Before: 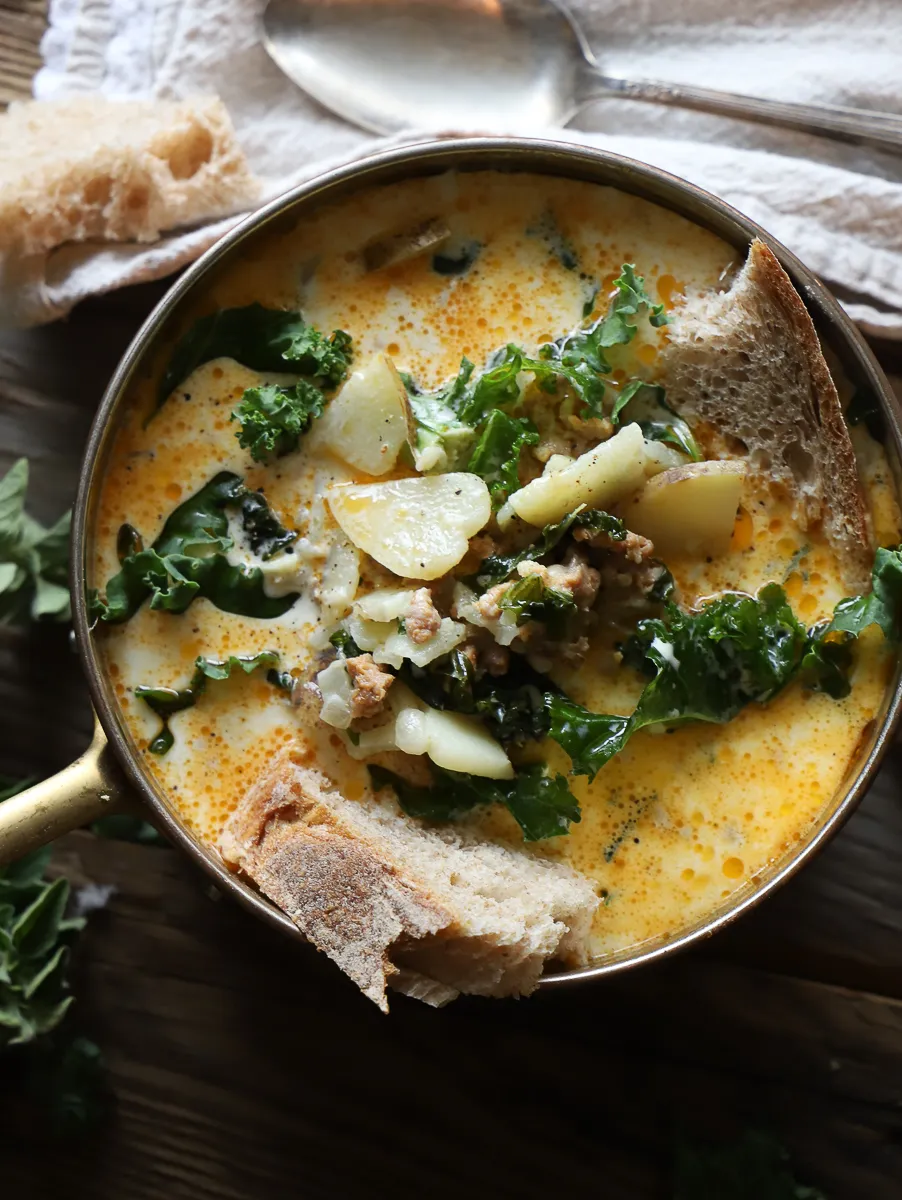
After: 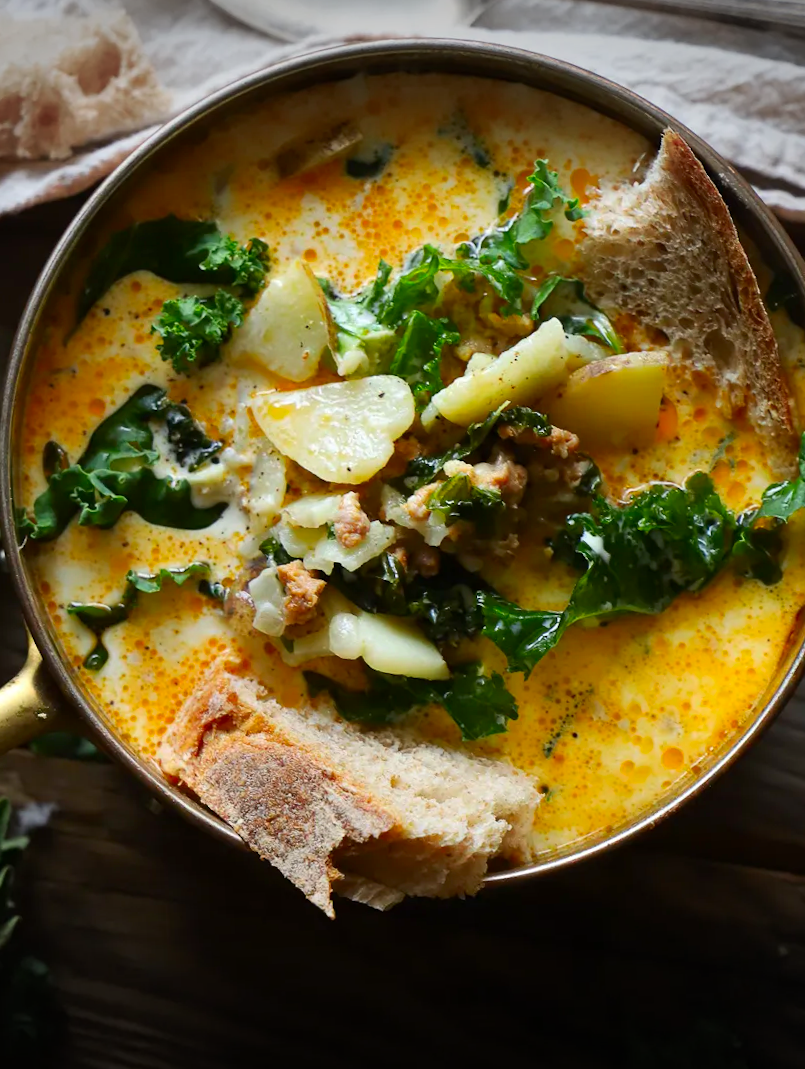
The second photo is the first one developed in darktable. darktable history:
contrast brightness saturation: saturation 0.481
crop and rotate: angle 2.52°, left 5.594%, top 5.714%
vignetting: fall-off start 99.57%, width/height ratio 1.322
